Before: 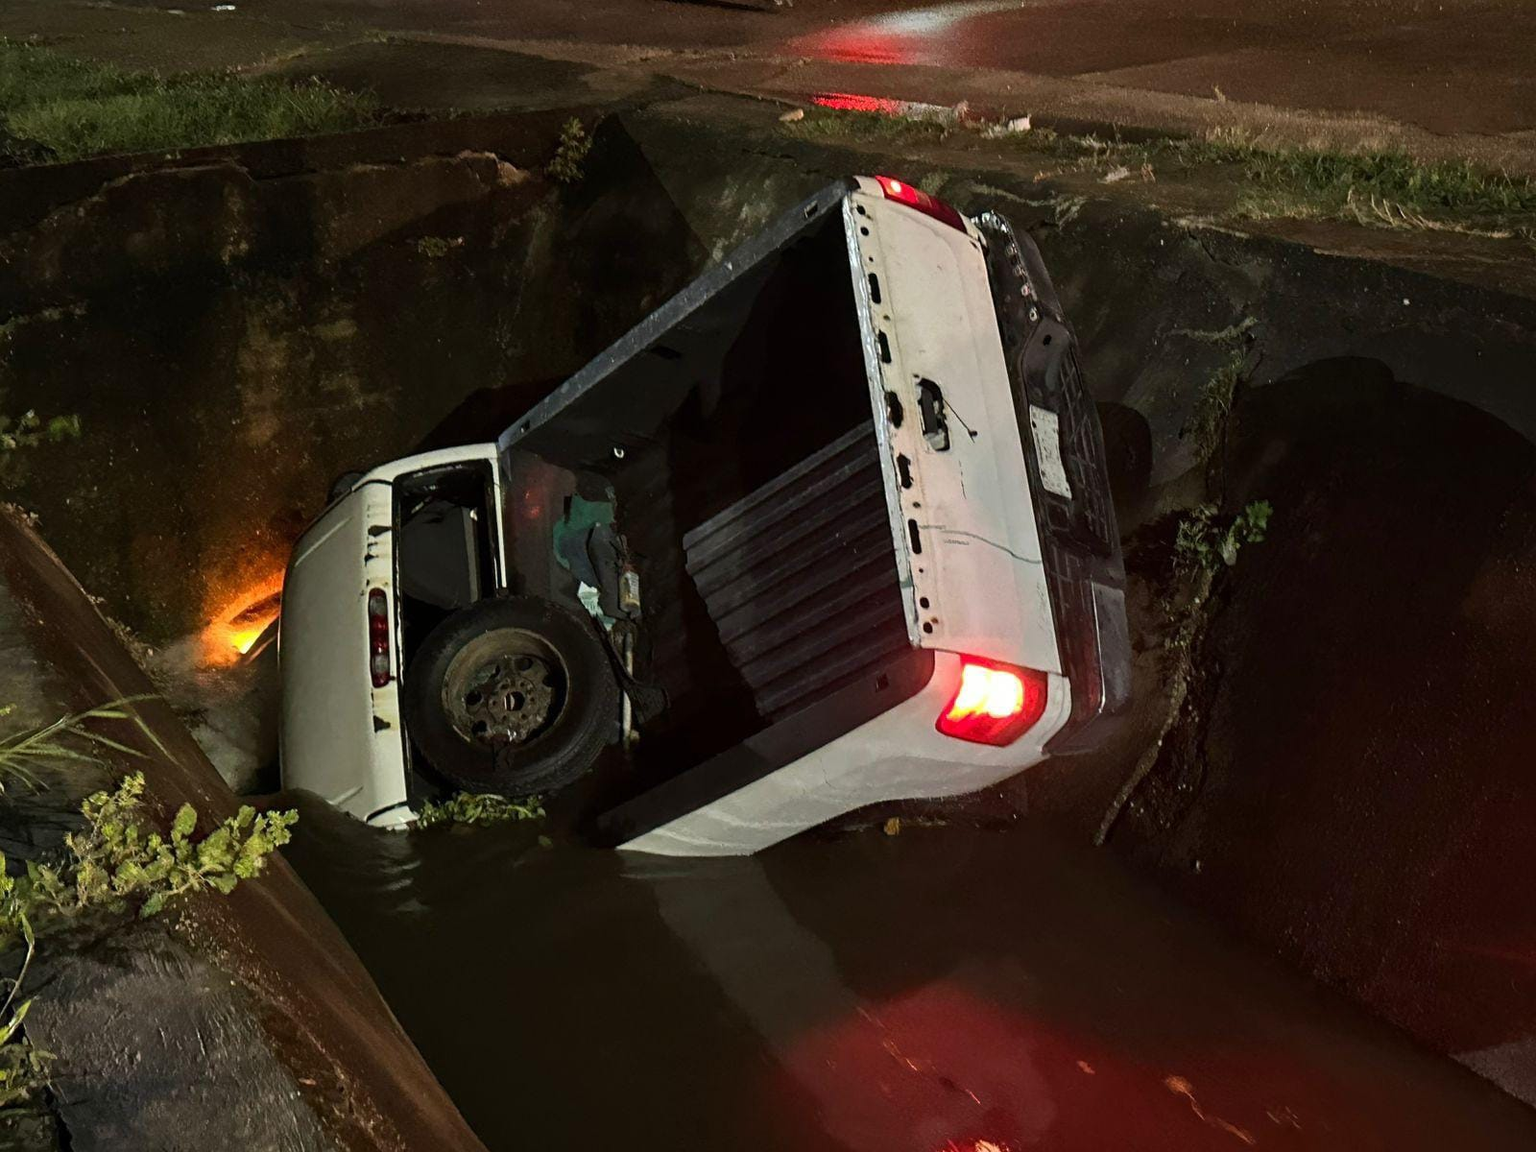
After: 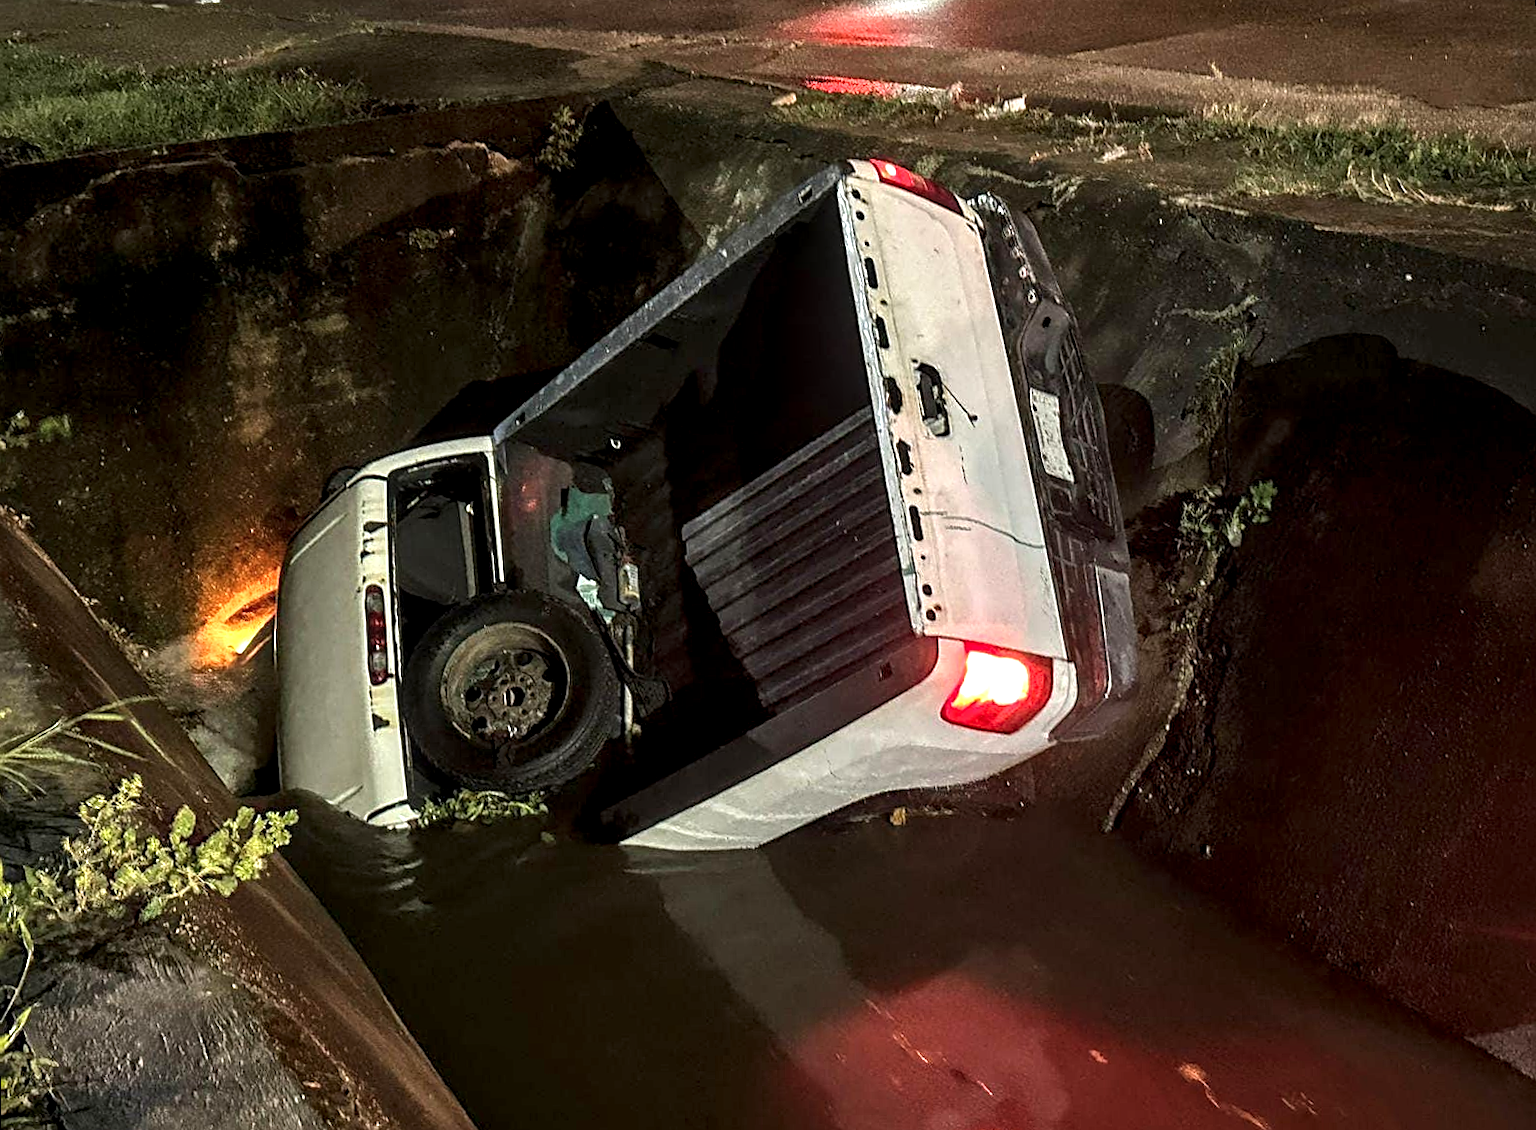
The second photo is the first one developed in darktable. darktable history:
exposure: black level correction 0, exposure 0.5 EV, compensate exposure bias true, compensate highlight preservation false
local contrast: detail 160%
rotate and perspective: rotation -1°, crop left 0.011, crop right 0.989, crop top 0.025, crop bottom 0.975
sharpen: on, module defaults
